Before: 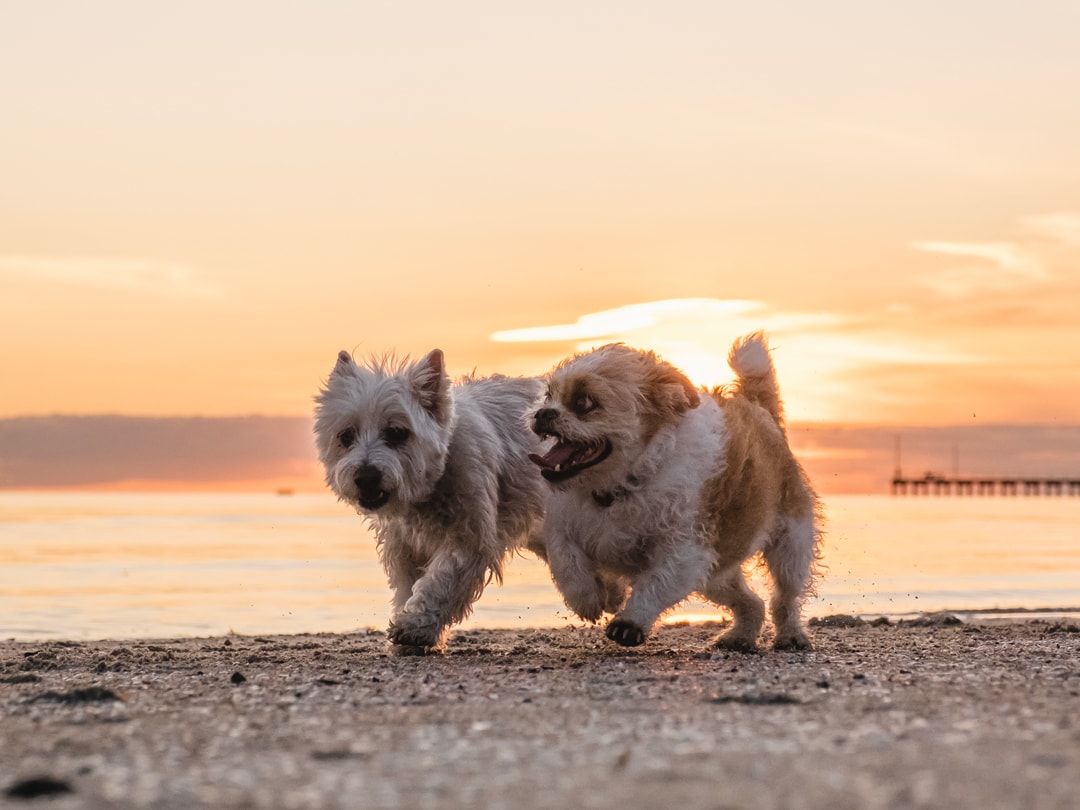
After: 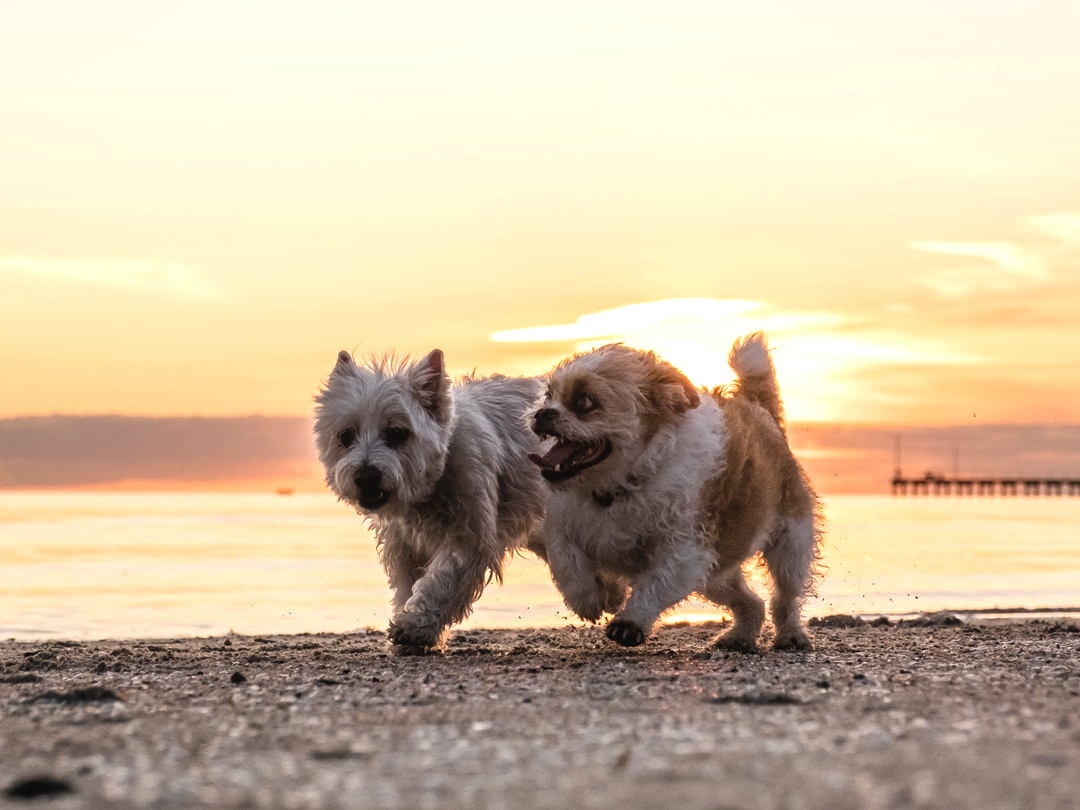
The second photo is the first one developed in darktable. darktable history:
color balance rgb: perceptual saturation grading › global saturation 0.194%, perceptual brilliance grading › global brilliance -18.017%, perceptual brilliance grading › highlights 28.053%
